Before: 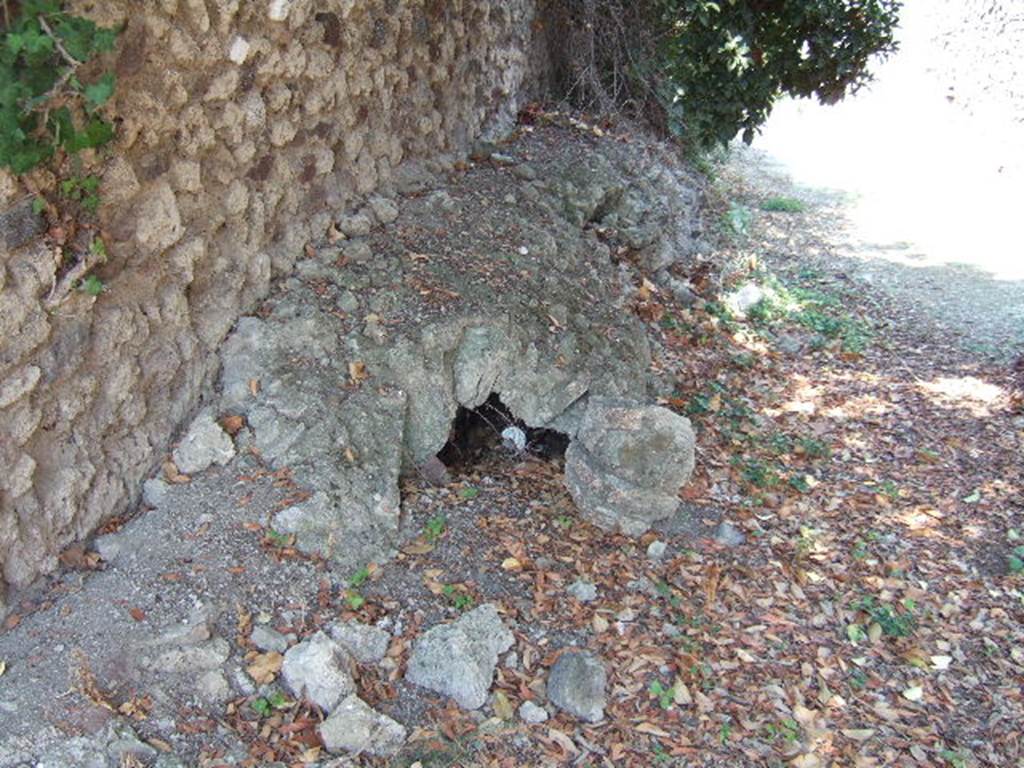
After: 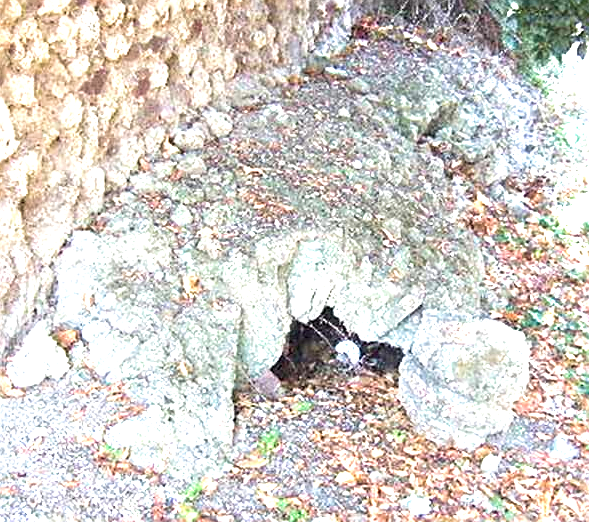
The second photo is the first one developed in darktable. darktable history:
sharpen: on, module defaults
velvia: on, module defaults
exposure: black level correction 0.001, exposure 1.857 EV, compensate highlight preservation false
crop: left 16.254%, top 11.23%, right 26.22%, bottom 20.734%
